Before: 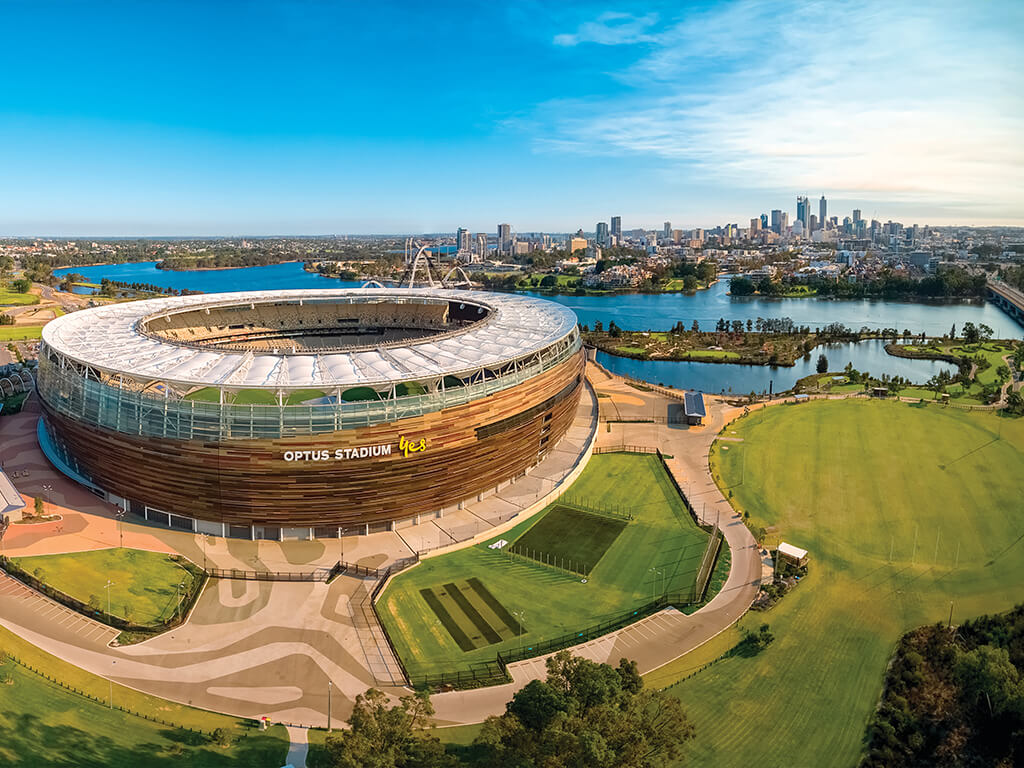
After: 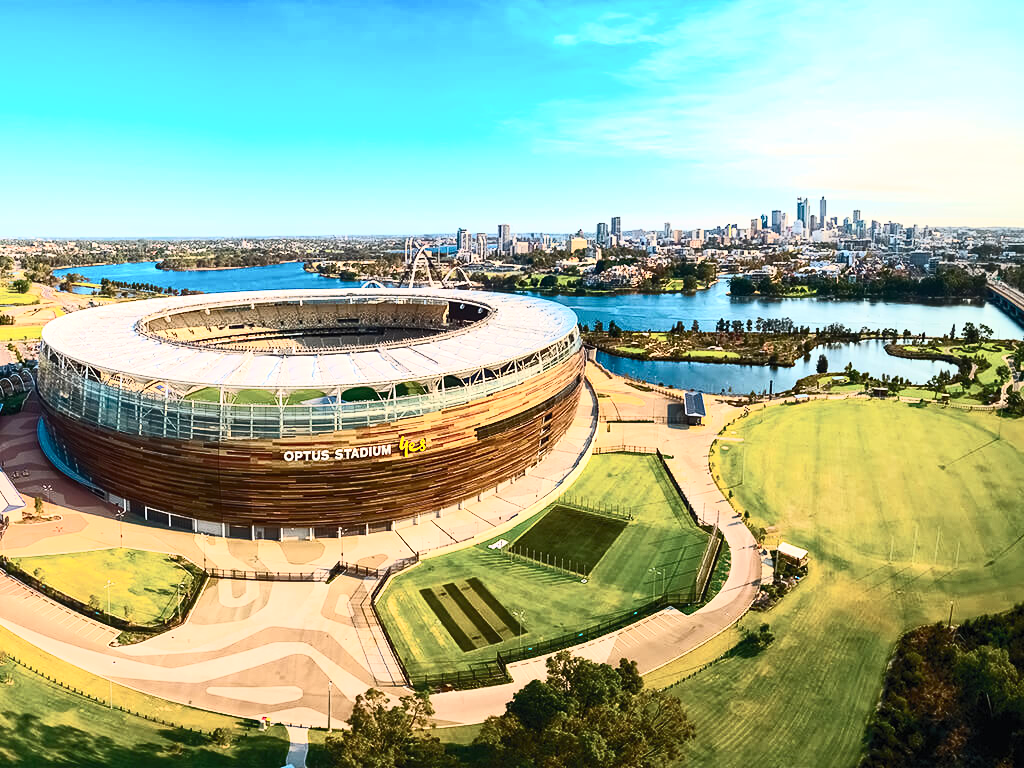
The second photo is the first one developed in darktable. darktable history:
contrast brightness saturation: contrast 0.606, brightness 0.345, saturation 0.146
